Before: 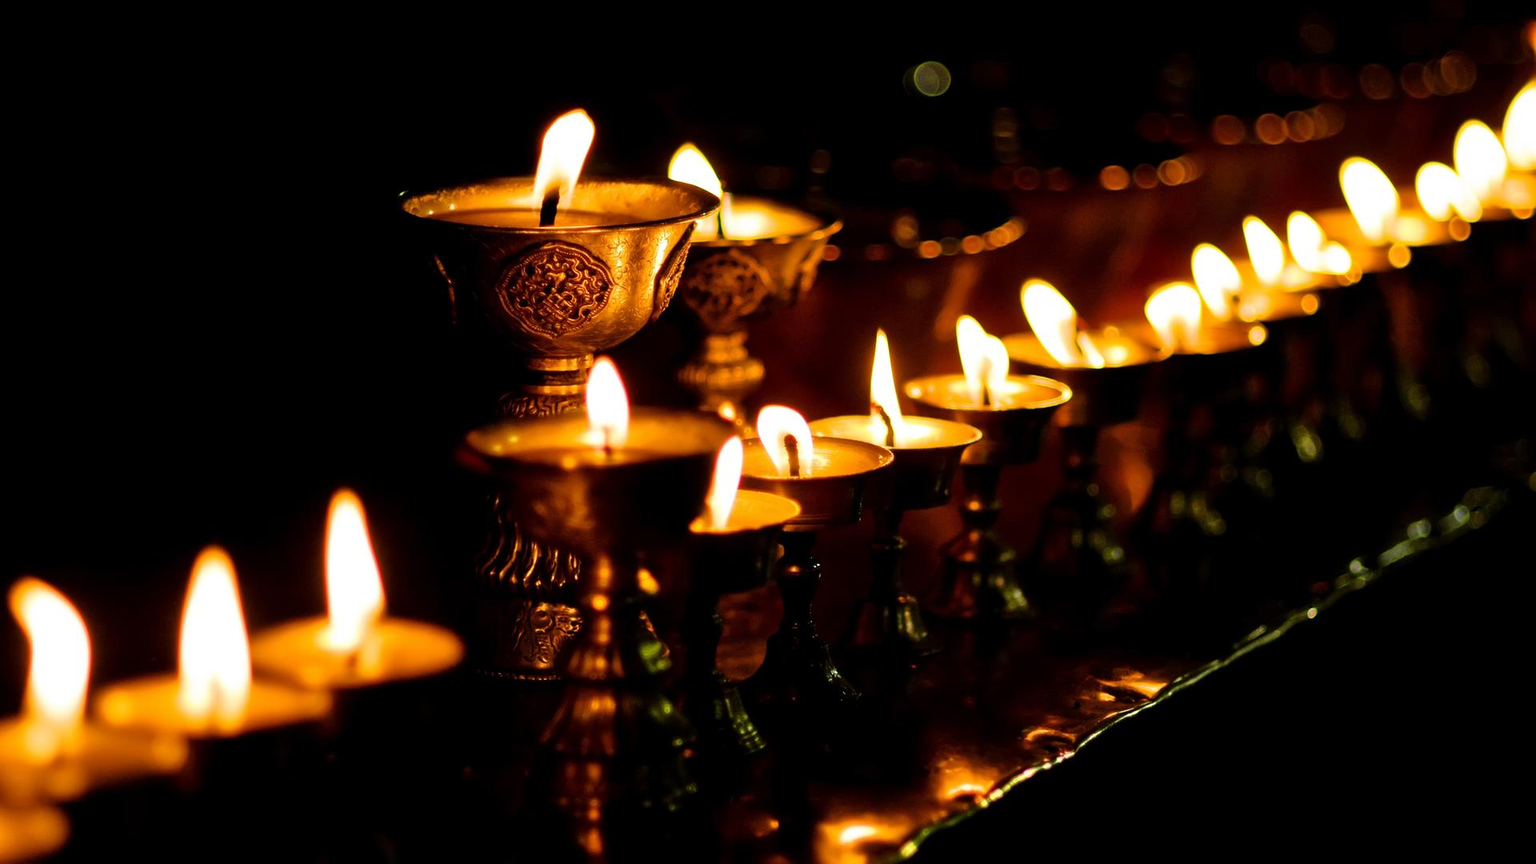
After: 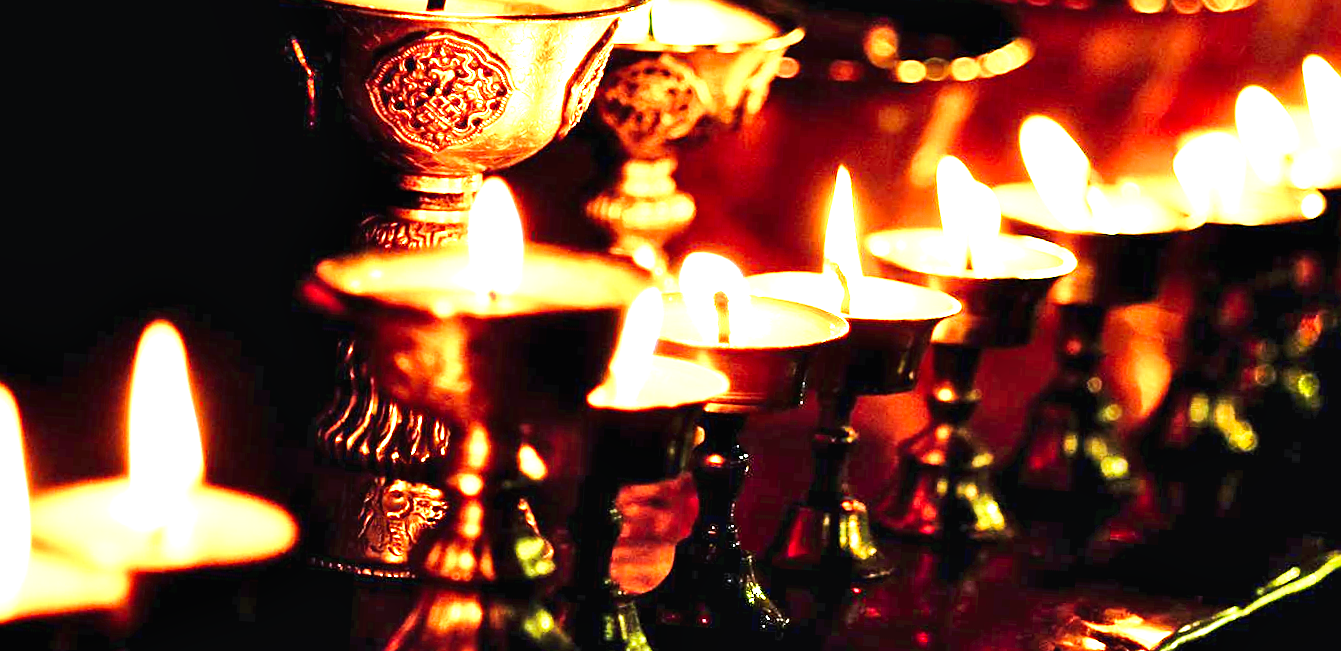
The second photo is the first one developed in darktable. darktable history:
crop and rotate: angle -3.77°, left 9.729%, top 20.579%, right 12.421%, bottom 12.139%
base curve: curves: ch0 [(0, 0) (0.026, 0.03) (0.109, 0.232) (0.351, 0.748) (0.669, 0.968) (1, 1)], preserve colors none
exposure: black level correction 0, exposure 2.092 EV, compensate exposure bias true, compensate highlight preservation false
sharpen: amount 0.2
shadows and highlights: radius 45.31, white point adjustment 6.73, compress 79.43%, soften with gaussian
color calibration: illuminant as shot in camera, x 0.358, y 0.373, temperature 4628.91 K
